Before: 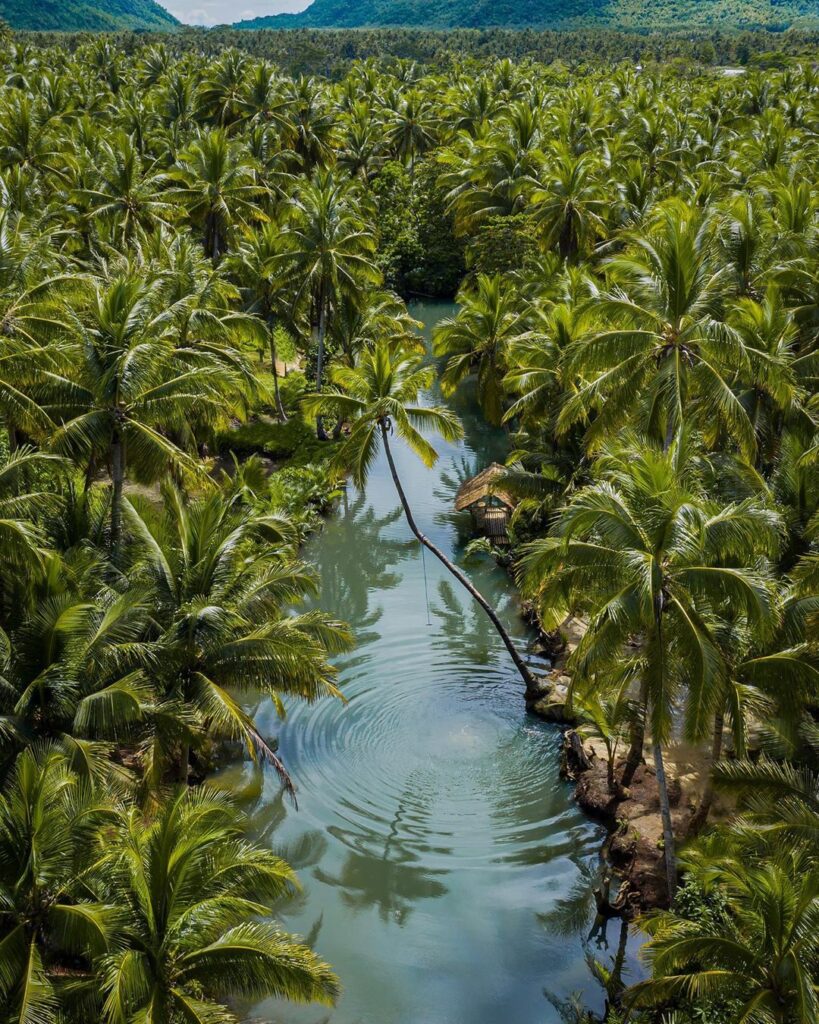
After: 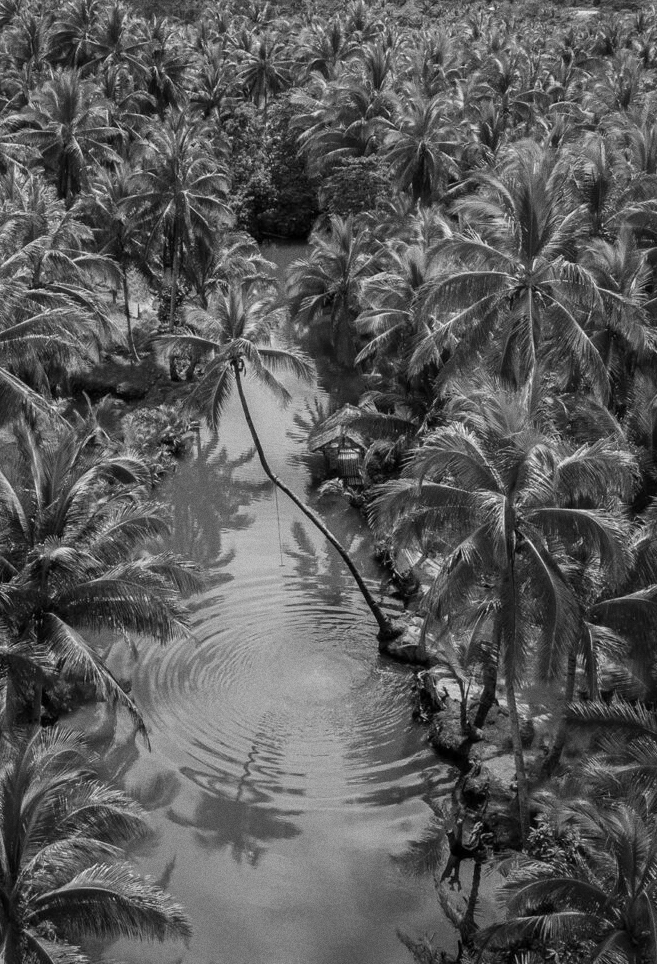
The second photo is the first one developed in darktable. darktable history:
grain: on, module defaults
crop and rotate: left 17.959%, top 5.771%, right 1.742%
monochrome: on, module defaults
